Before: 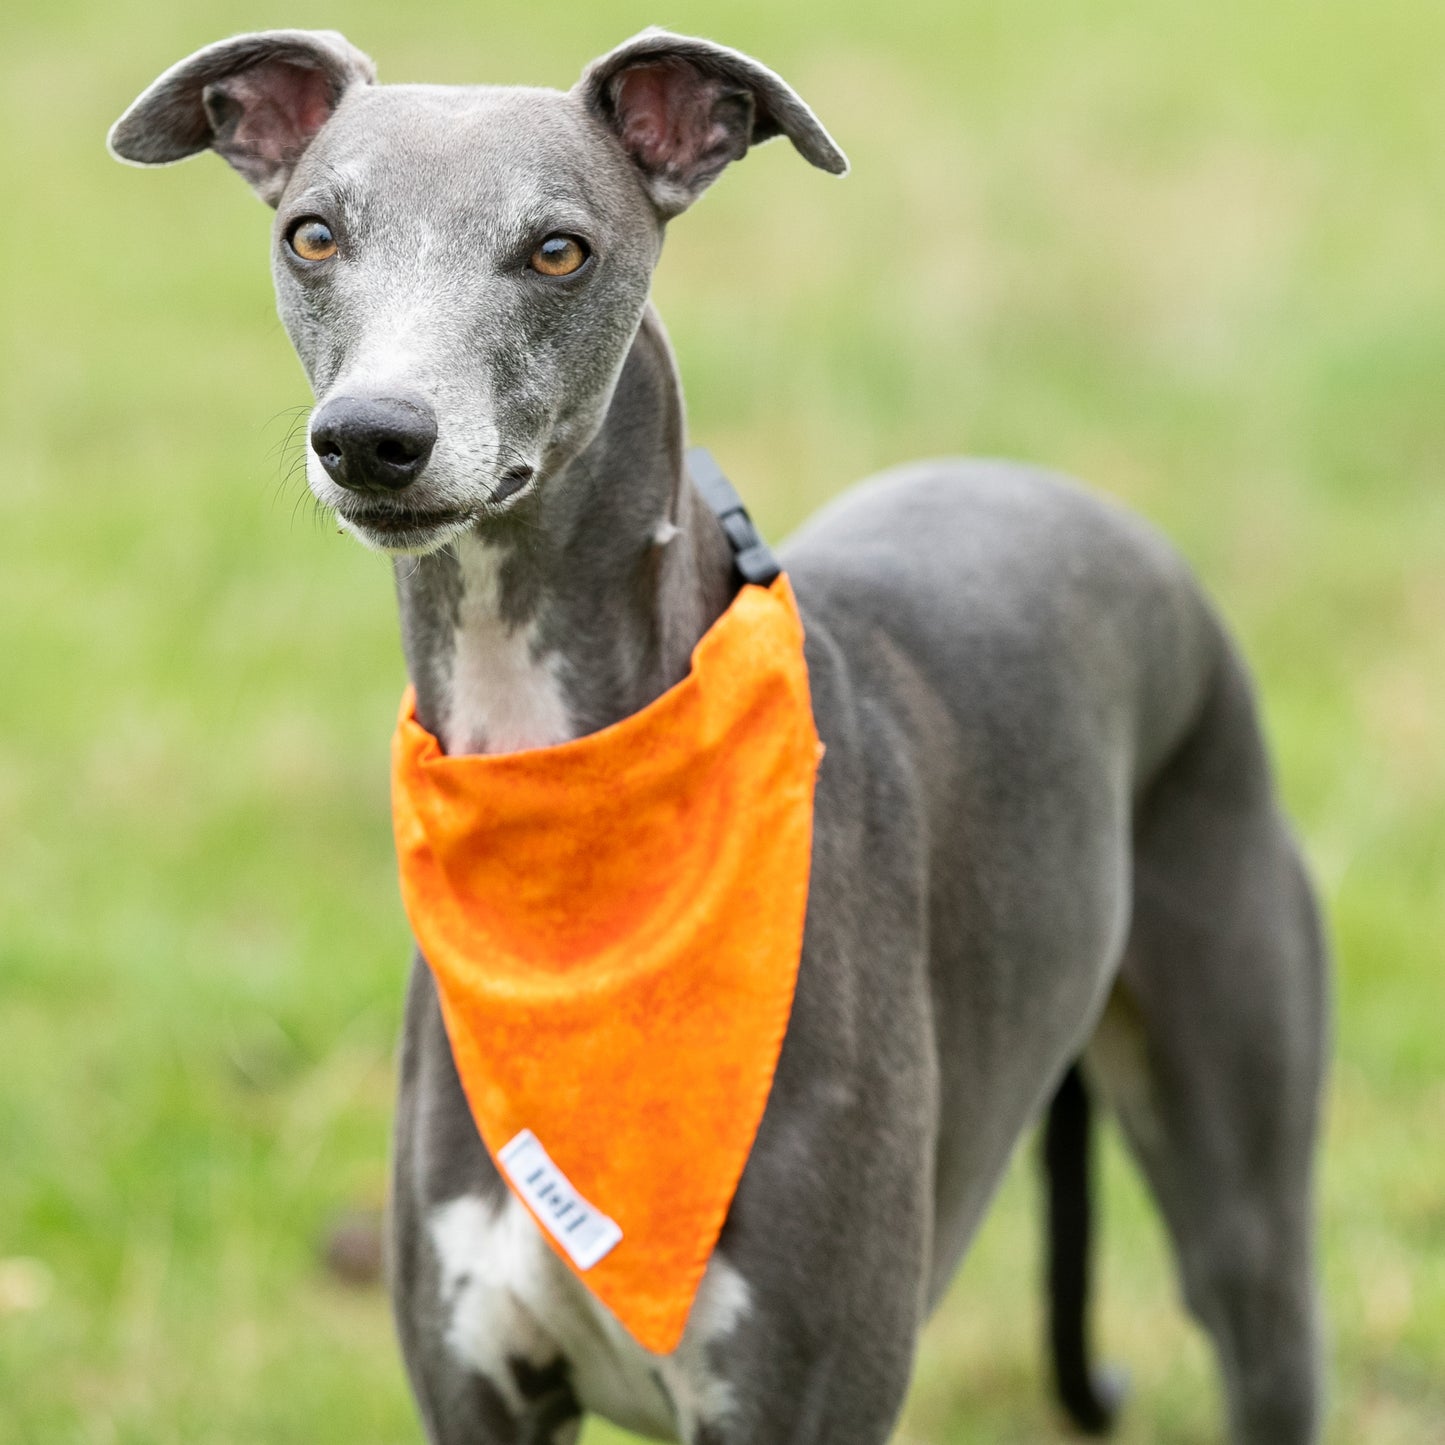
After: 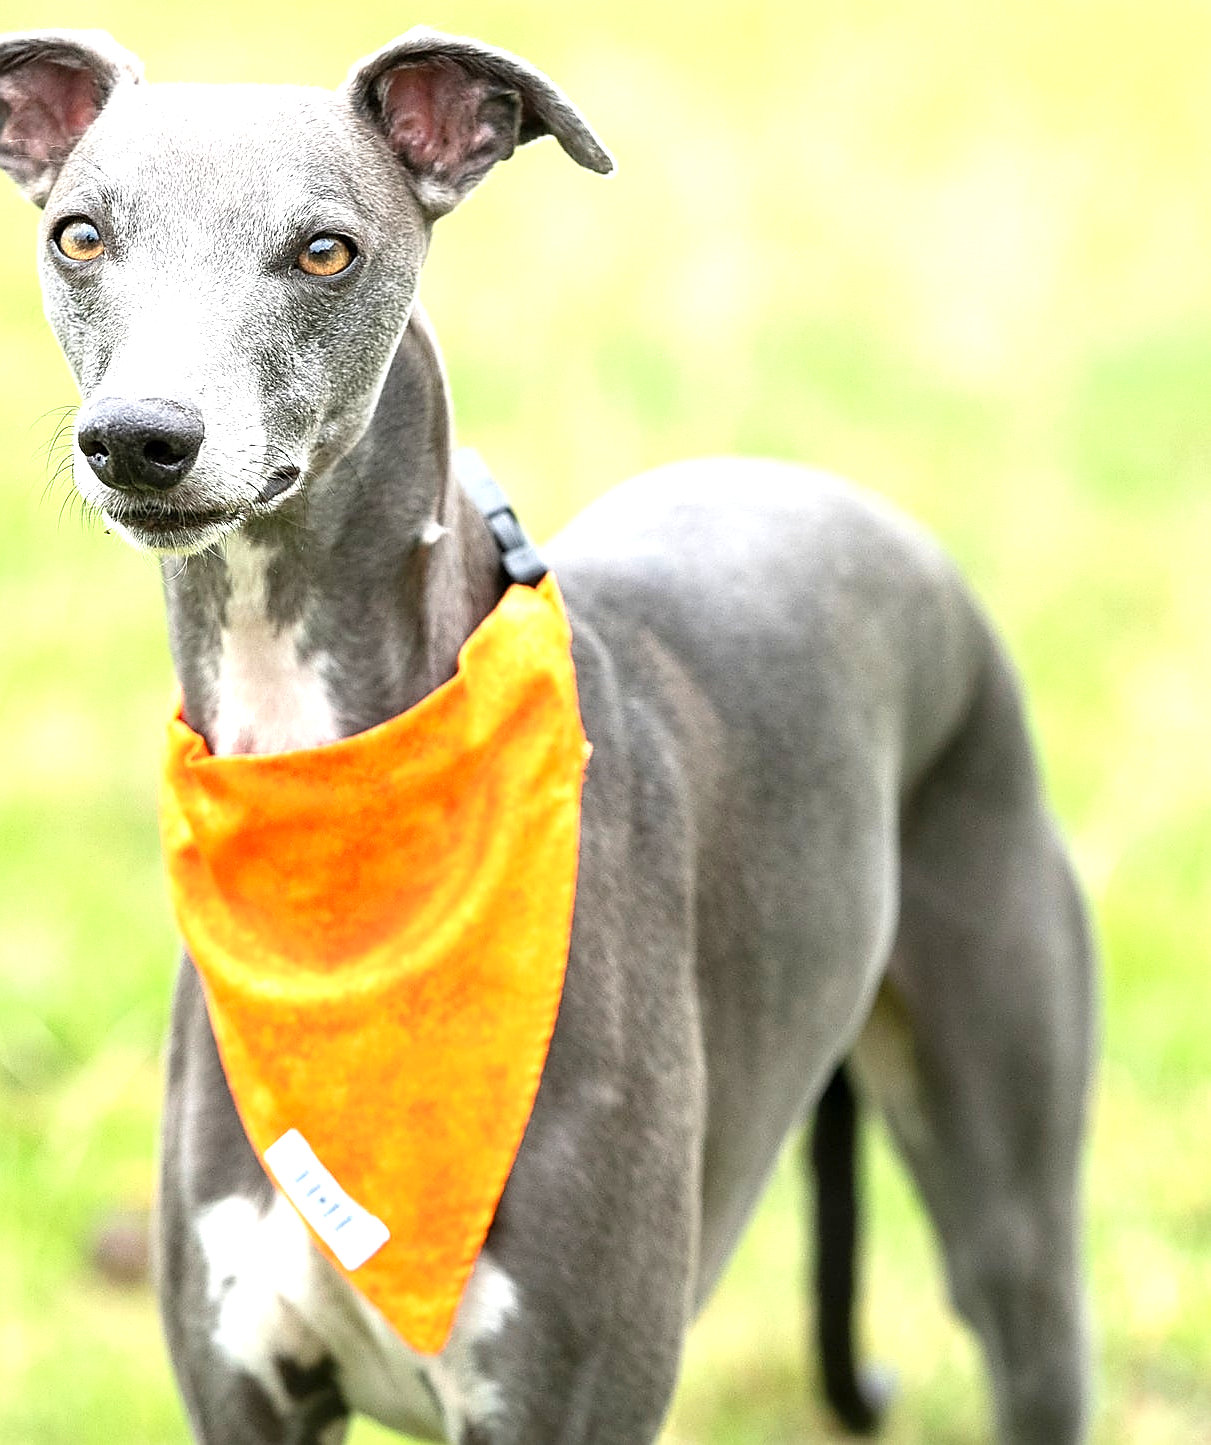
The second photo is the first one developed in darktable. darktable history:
exposure: exposure 1 EV, compensate highlight preservation false
crop: left 16.145%
sharpen: radius 1.4, amount 1.25, threshold 0.7
